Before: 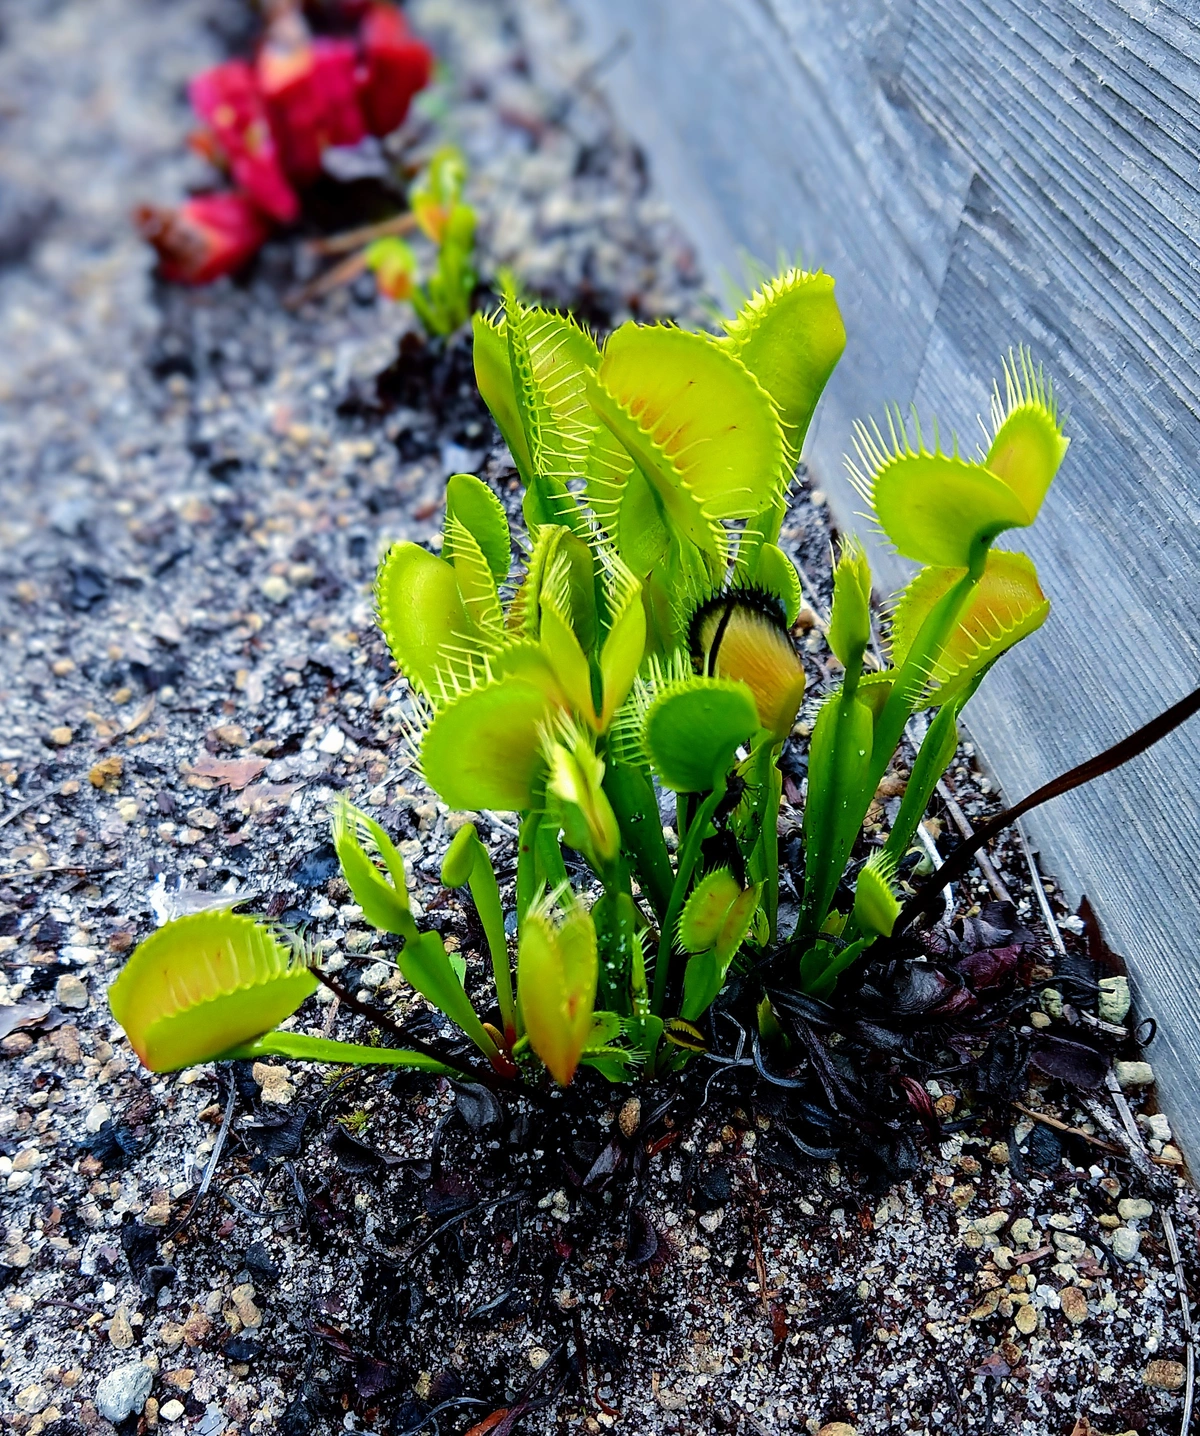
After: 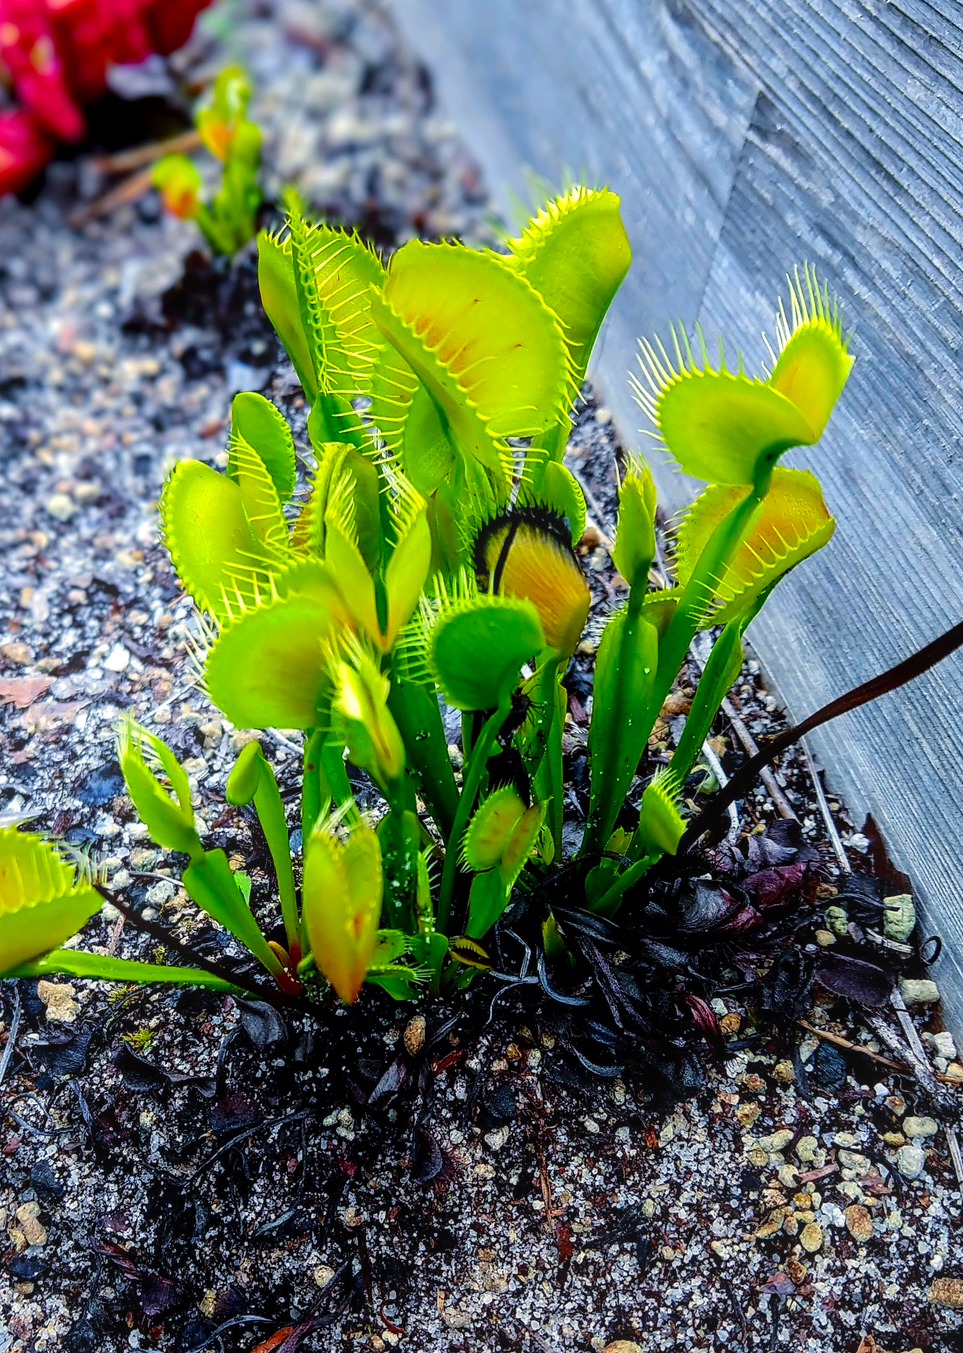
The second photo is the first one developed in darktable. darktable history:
bloom: size 16%, threshold 98%, strength 20%
local contrast: on, module defaults
crop and rotate: left 17.959%, top 5.771%, right 1.742%
color balance: output saturation 120%
